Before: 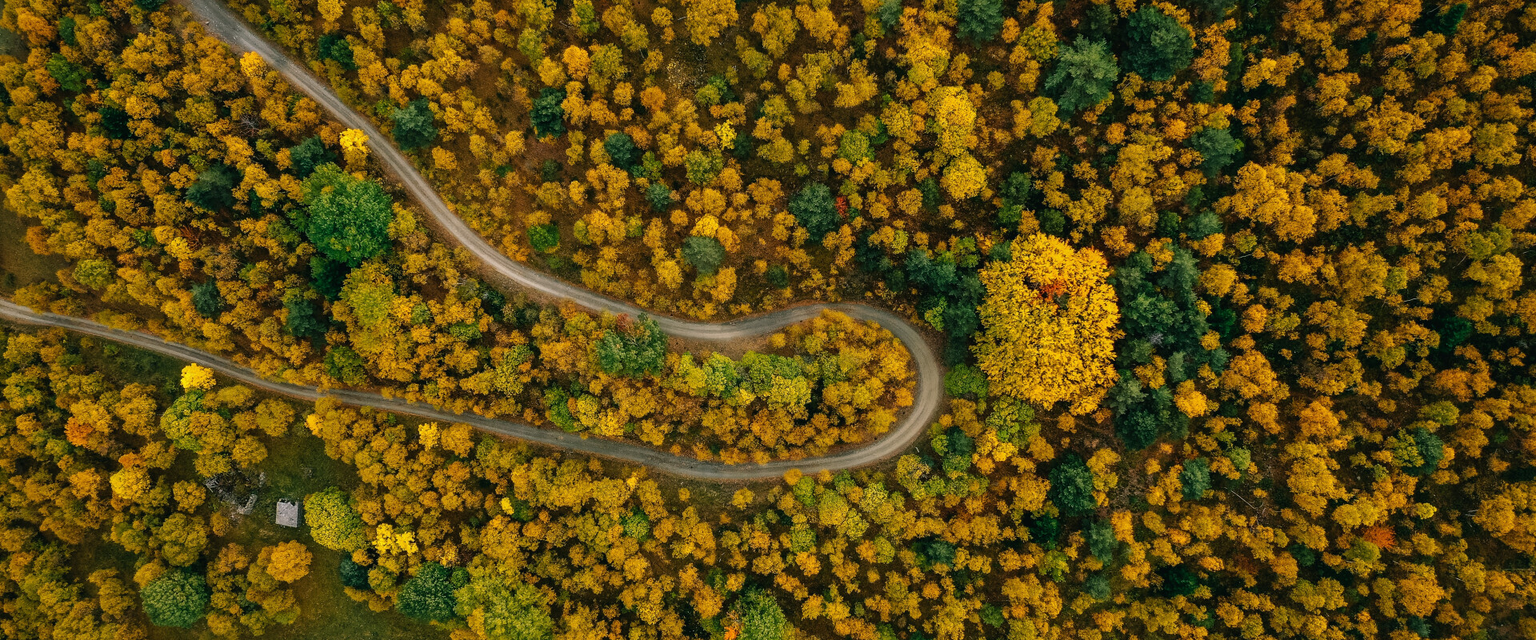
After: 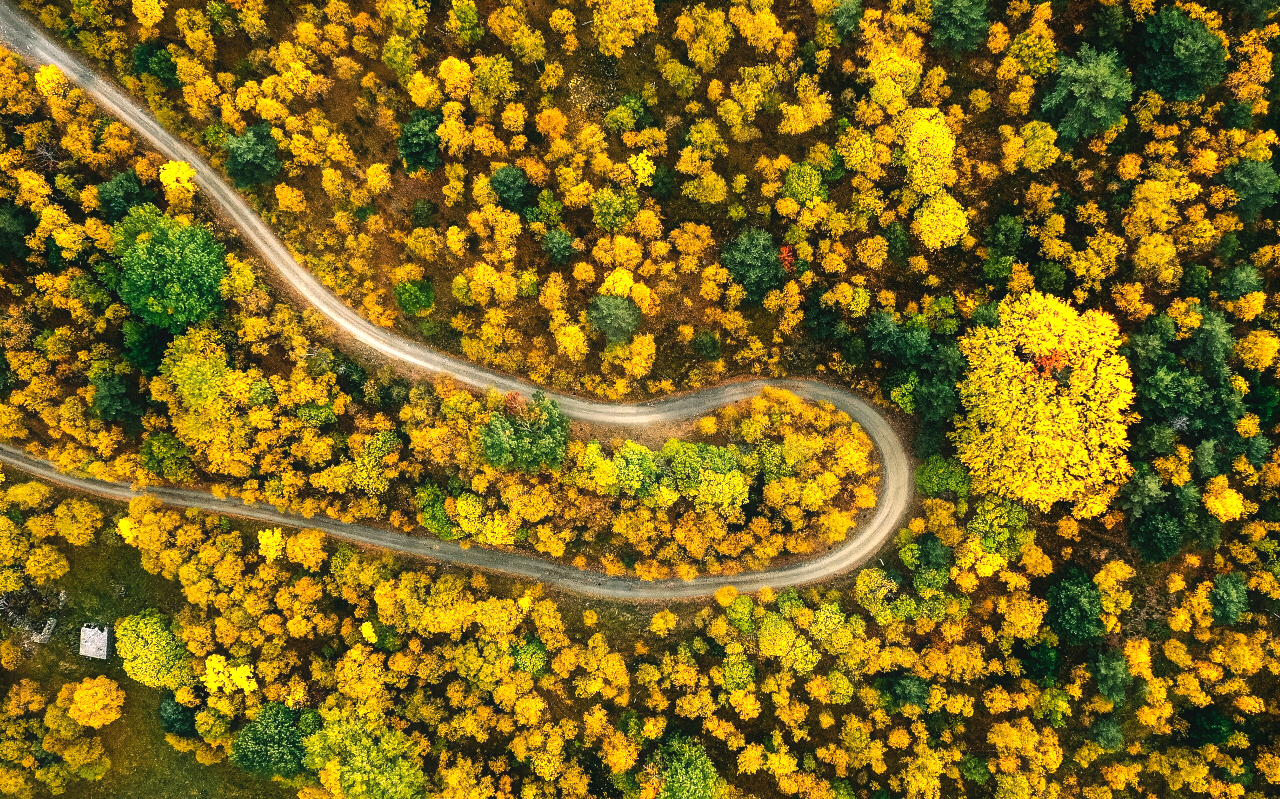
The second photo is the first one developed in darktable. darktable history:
tone equalizer: -8 EV -0.722 EV, -7 EV -0.726 EV, -6 EV -0.595 EV, -5 EV -0.396 EV, -3 EV 0.403 EV, -2 EV 0.6 EV, -1 EV 0.695 EV, +0 EV 0.74 EV, edges refinement/feathering 500, mask exposure compensation -1.57 EV, preserve details no
crop and rotate: left 13.848%, right 19.439%
contrast equalizer: y [[0.5, 0.488, 0.462, 0.461, 0.491, 0.5], [0.5 ×6], [0.5 ×6], [0 ×6], [0 ×6]]
exposure: black level correction 0, exposure 0.687 EV, compensate highlight preservation false
